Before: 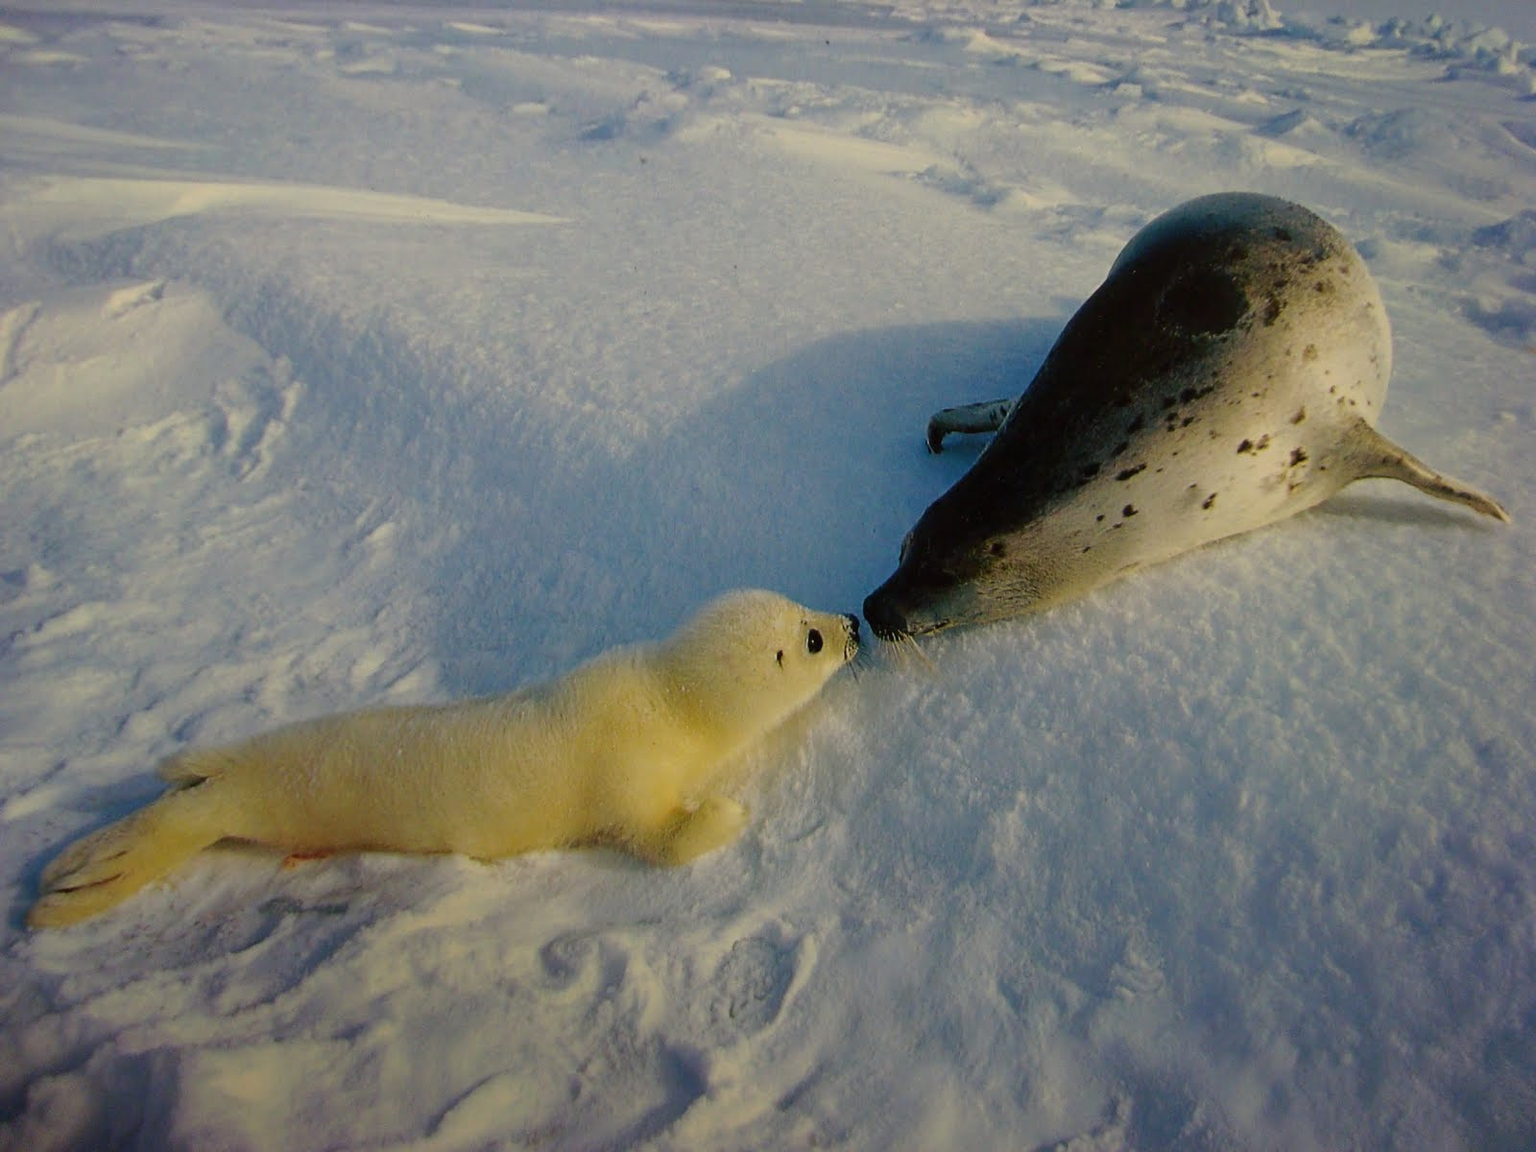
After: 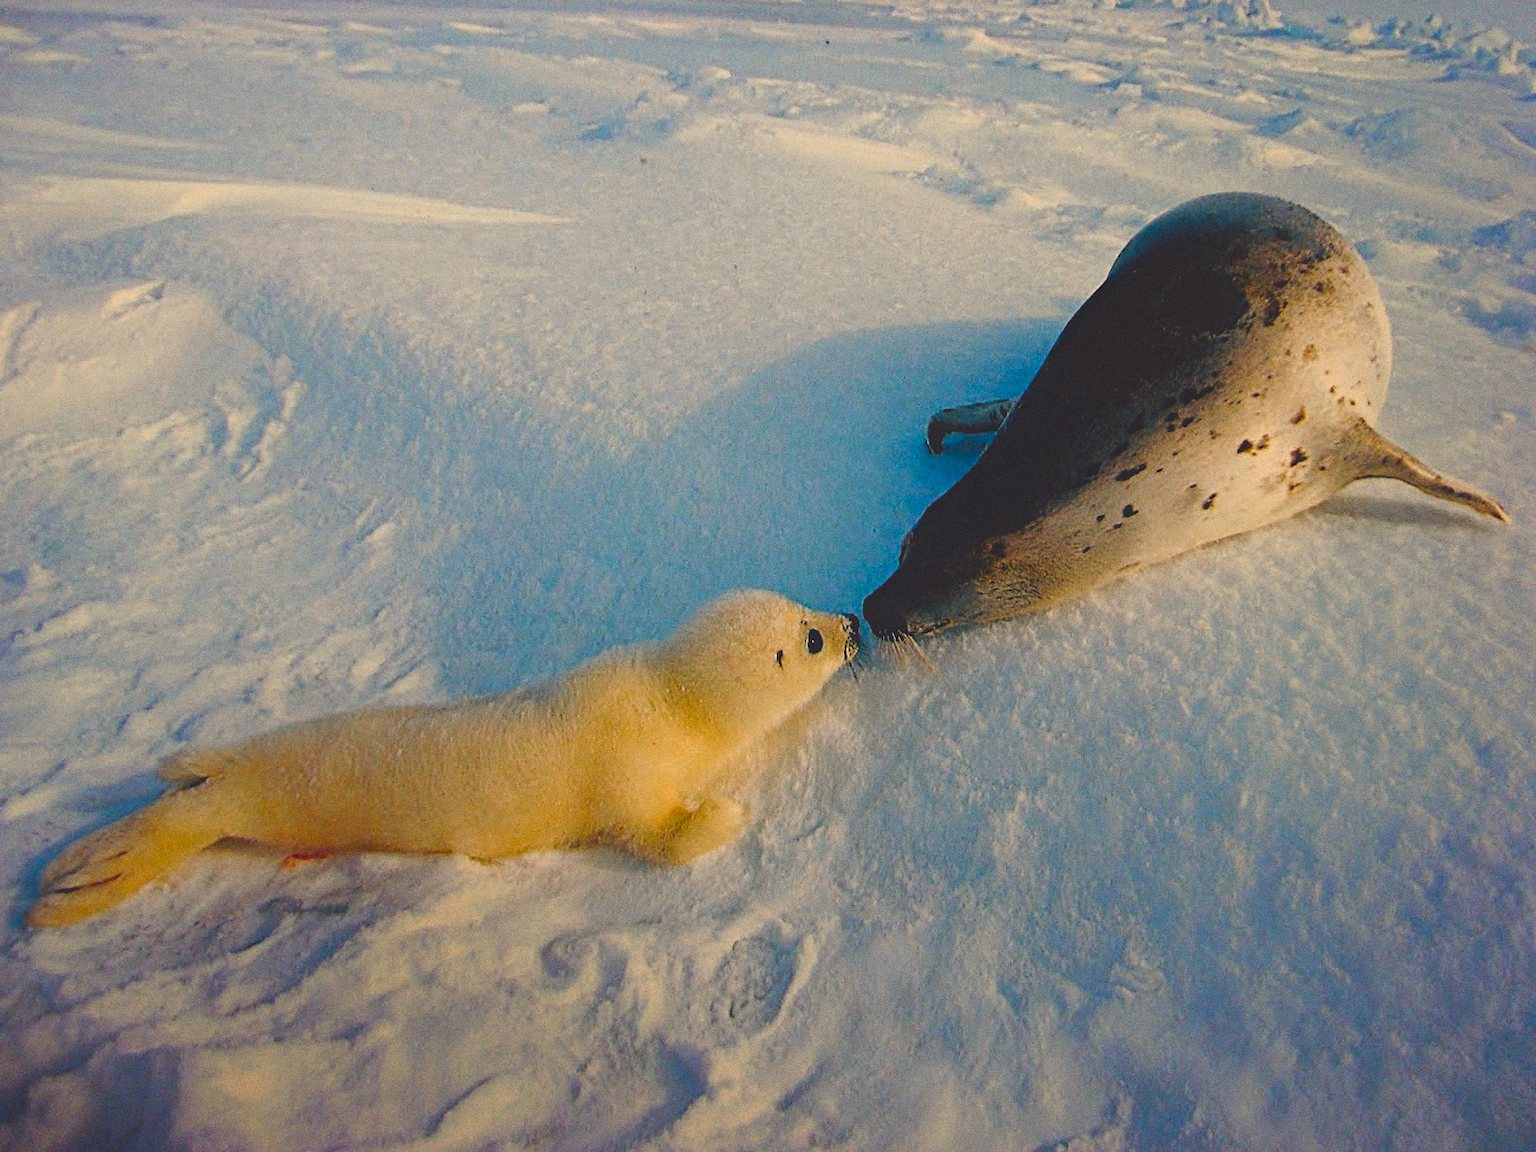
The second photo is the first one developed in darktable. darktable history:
contrast equalizer "negative clarity": octaves 7, y [[0.6 ×6], [0.55 ×6], [0 ×6], [0 ×6], [0 ×6]], mix -0.3
color equalizer "creative | pacific": saturation › orange 1.03, saturation › yellow 0.883, saturation › green 0.883, saturation › blue 1.08, saturation › magenta 1.05, hue › orange -4.88, hue › green 8.78, brightness › red 1.06, brightness › orange 1.08, brightness › yellow 0.916, brightness › green 0.916, brightness › cyan 1.04, brightness › blue 1.12, brightness › magenta 1.07
diffuse or sharpen "_builtin_sharpen demosaicing | AA filter": edge sensitivity 1, 1st order anisotropy 100%, 2nd order anisotropy 100%, 3rd order anisotropy 100%, 4th order anisotropy 100%, 1st order speed -25%, 2nd order speed -25%, 3rd order speed -25%, 4th order speed -25%
diffuse or sharpen "bloom 20%": radius span 32, 1st order speed 50%, 2nd order speed 50%, 3rd order speed 50%, 4th order speed 50% | blend: blend mode normal, opacity 20%; mask: uniform (no mask)
rgb primaries "creative | pacific": red hue -0.042, red purity 1.1, green hue 0.047, green purity 1.12, blue hue -0.089, blue purity 0.88
tone equalizer "_builtin_contrast tone curve | soft": -8 EV -0.417 EV, -7 EV -0.389 EV, -6 EV -0.333 EV, -5 EV -0.222 EV, -3 EV 0.222 EV, -2 EV 0.333 EV, -1 EV 0.389 EV, +0 EV 0.417 EV, edges refinement/feathering 500, mask exposure compensation -1.57 EV, preserve details no
color balance rgb "creative | pacific": shadows lift › chroma 3%, shadows lift › hue 280.8°, power › hue 330°, highlights gain › chroma 3%, highlights gain › hue 75.6°, global offset › luminance 2%, perceptual saturation grading › global saturation 20%, perceptual saturation grading › highlights -25%, perceptual saturation grading › shadows 50%, global vibrance 20.33%
grain "film": coarseness 0.09 ISO
